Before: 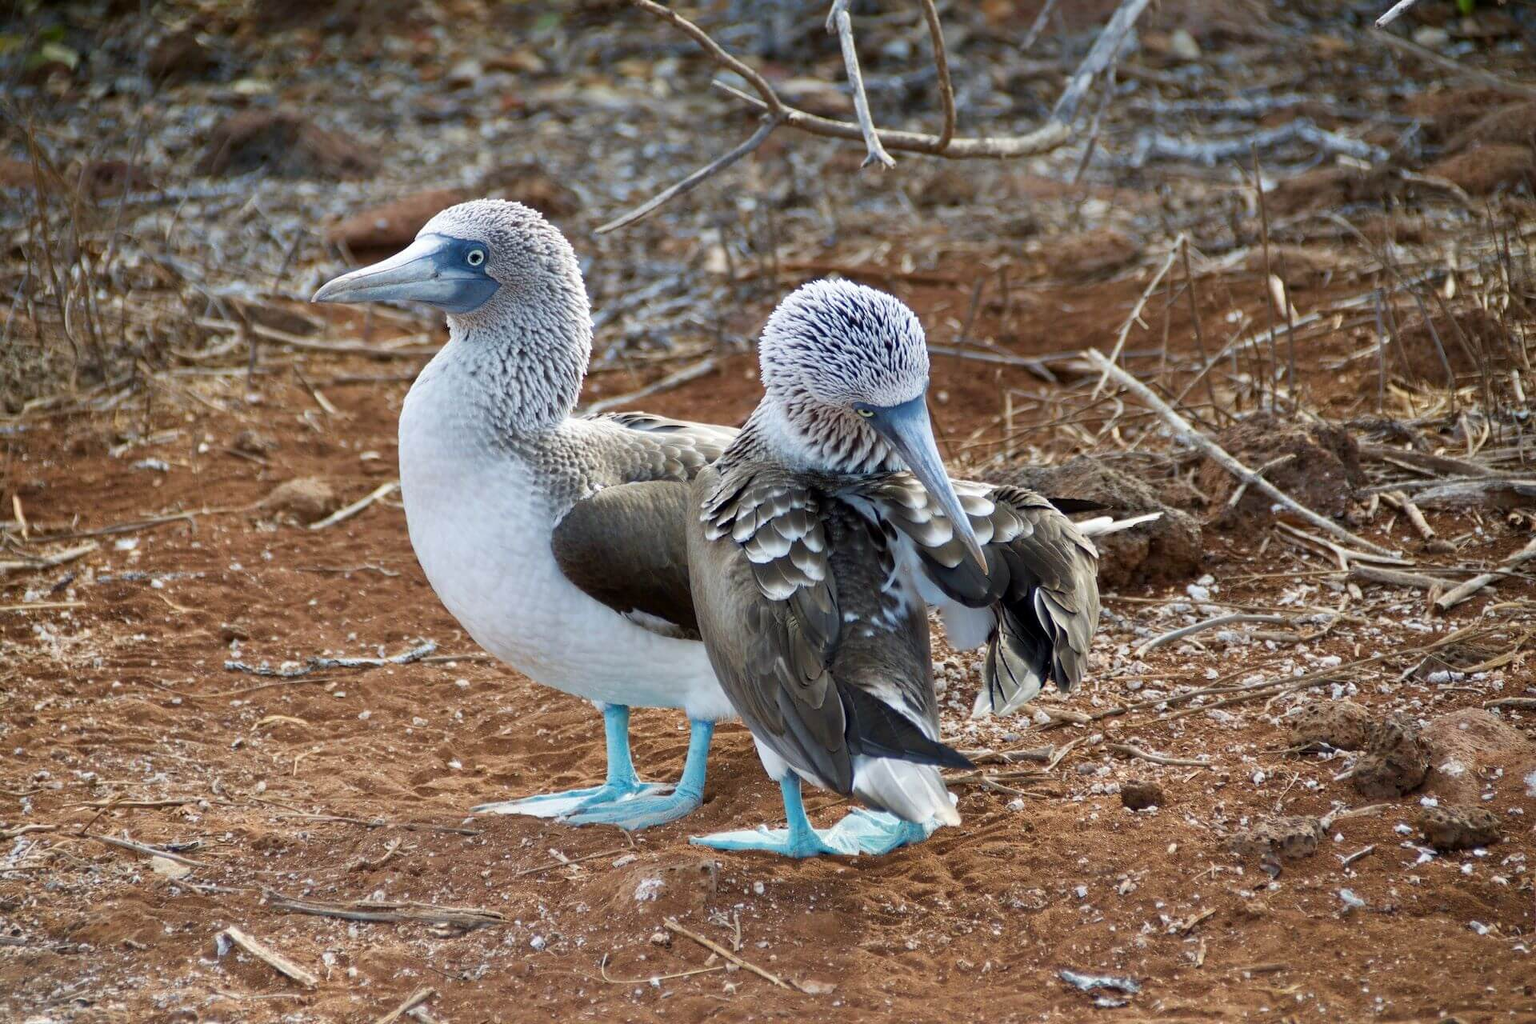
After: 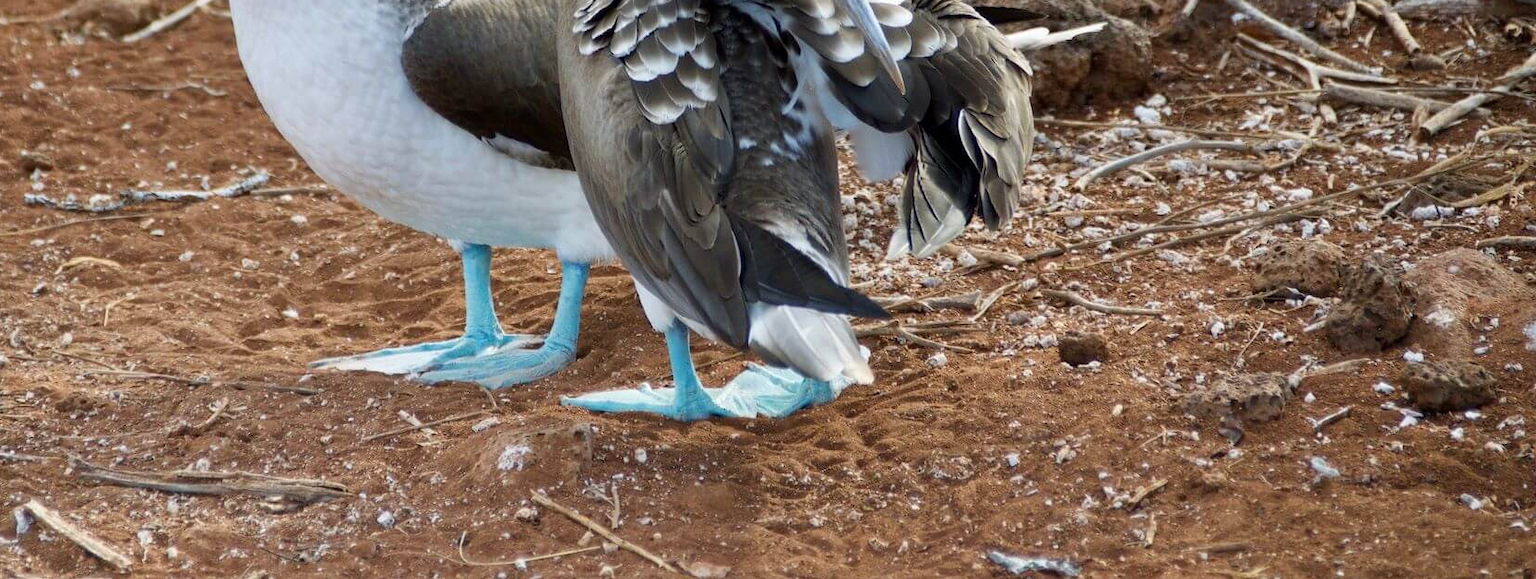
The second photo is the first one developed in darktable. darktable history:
crop and rotate: left 13.237%, top 48.159%, bottom 2.765%
